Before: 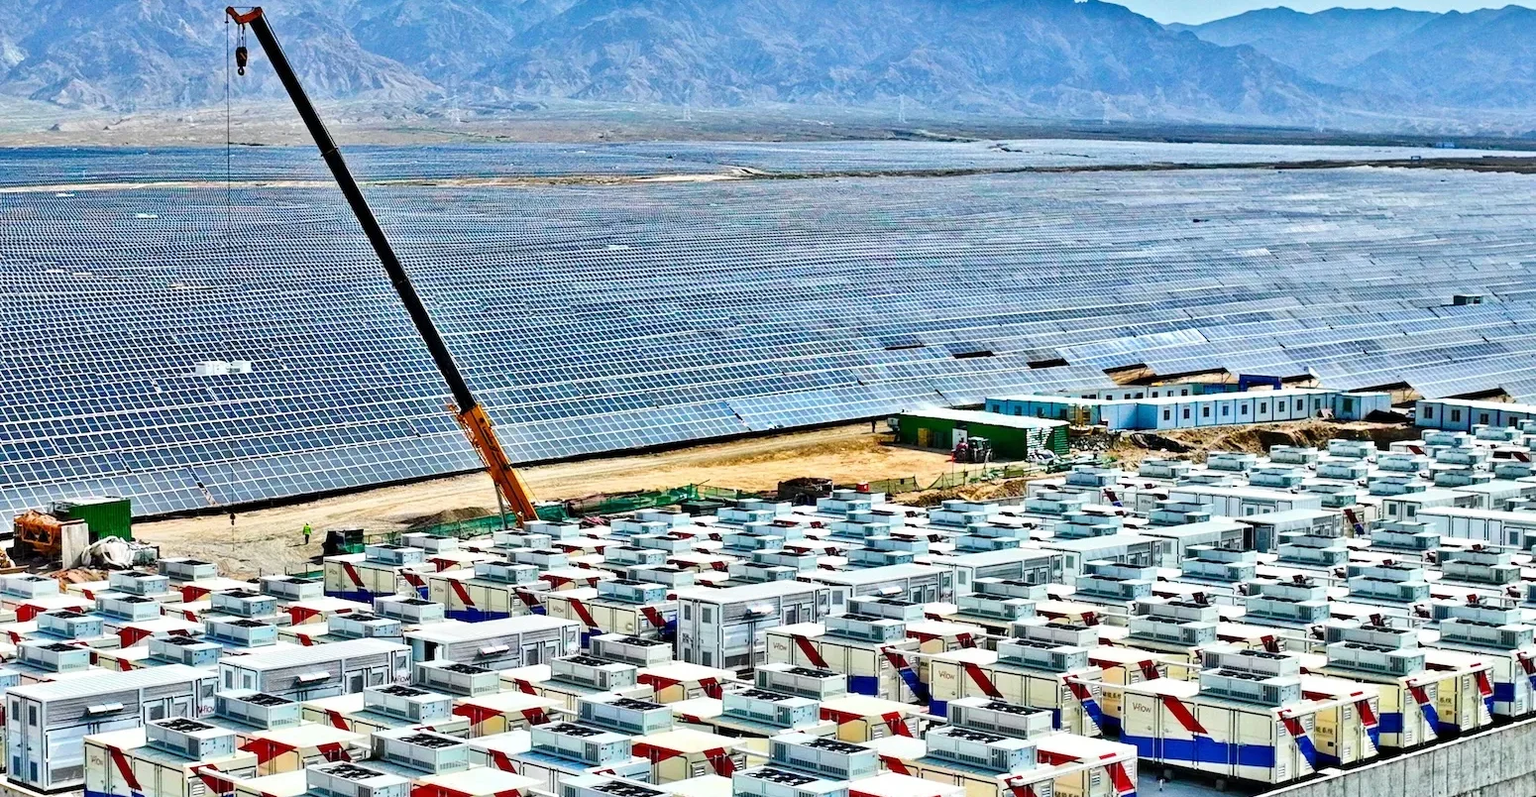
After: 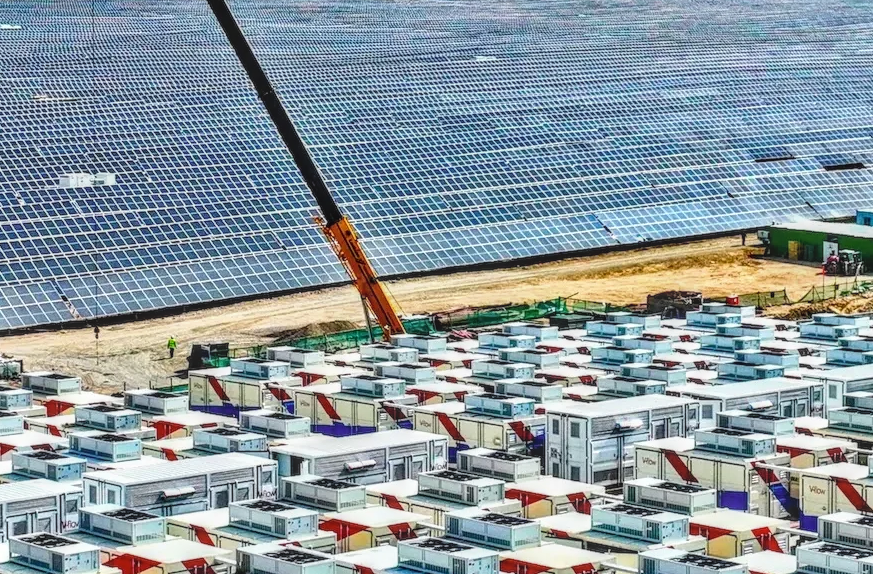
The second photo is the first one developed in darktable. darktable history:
crop: left 8.966%, top 23.852%, right 34.699%, bottom 4.703%
local contrast: highlights 0%, shadows 0%, detail 133%
